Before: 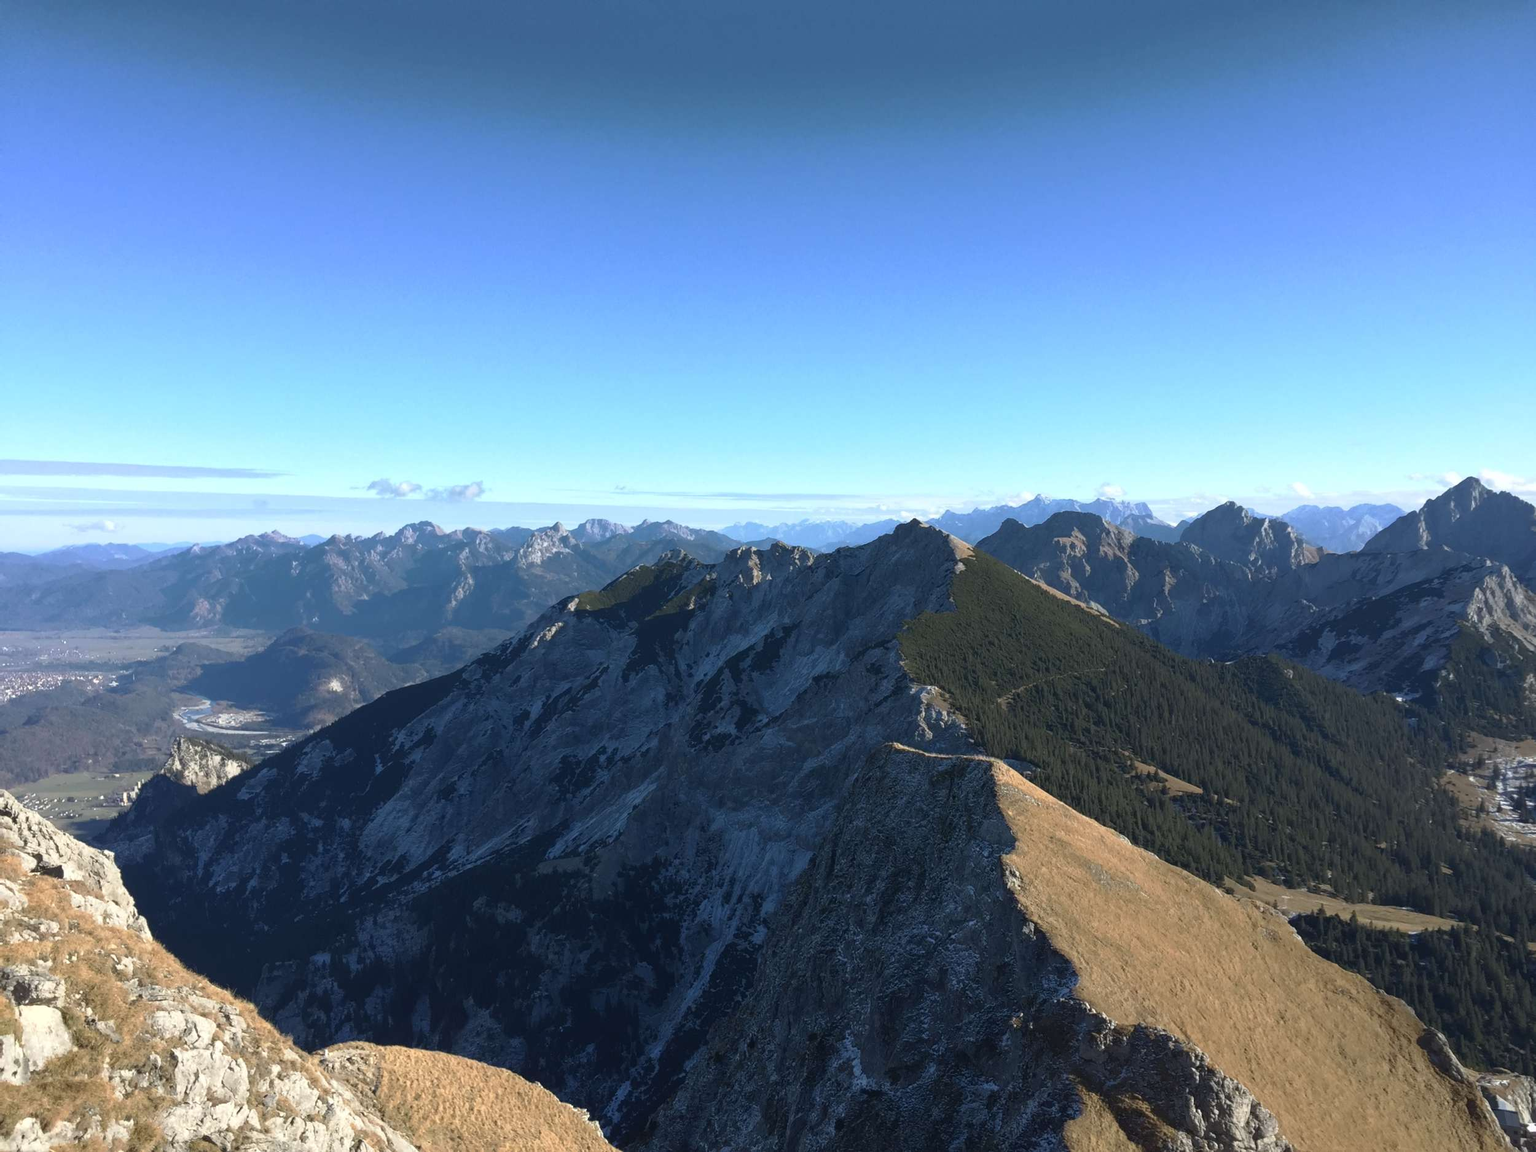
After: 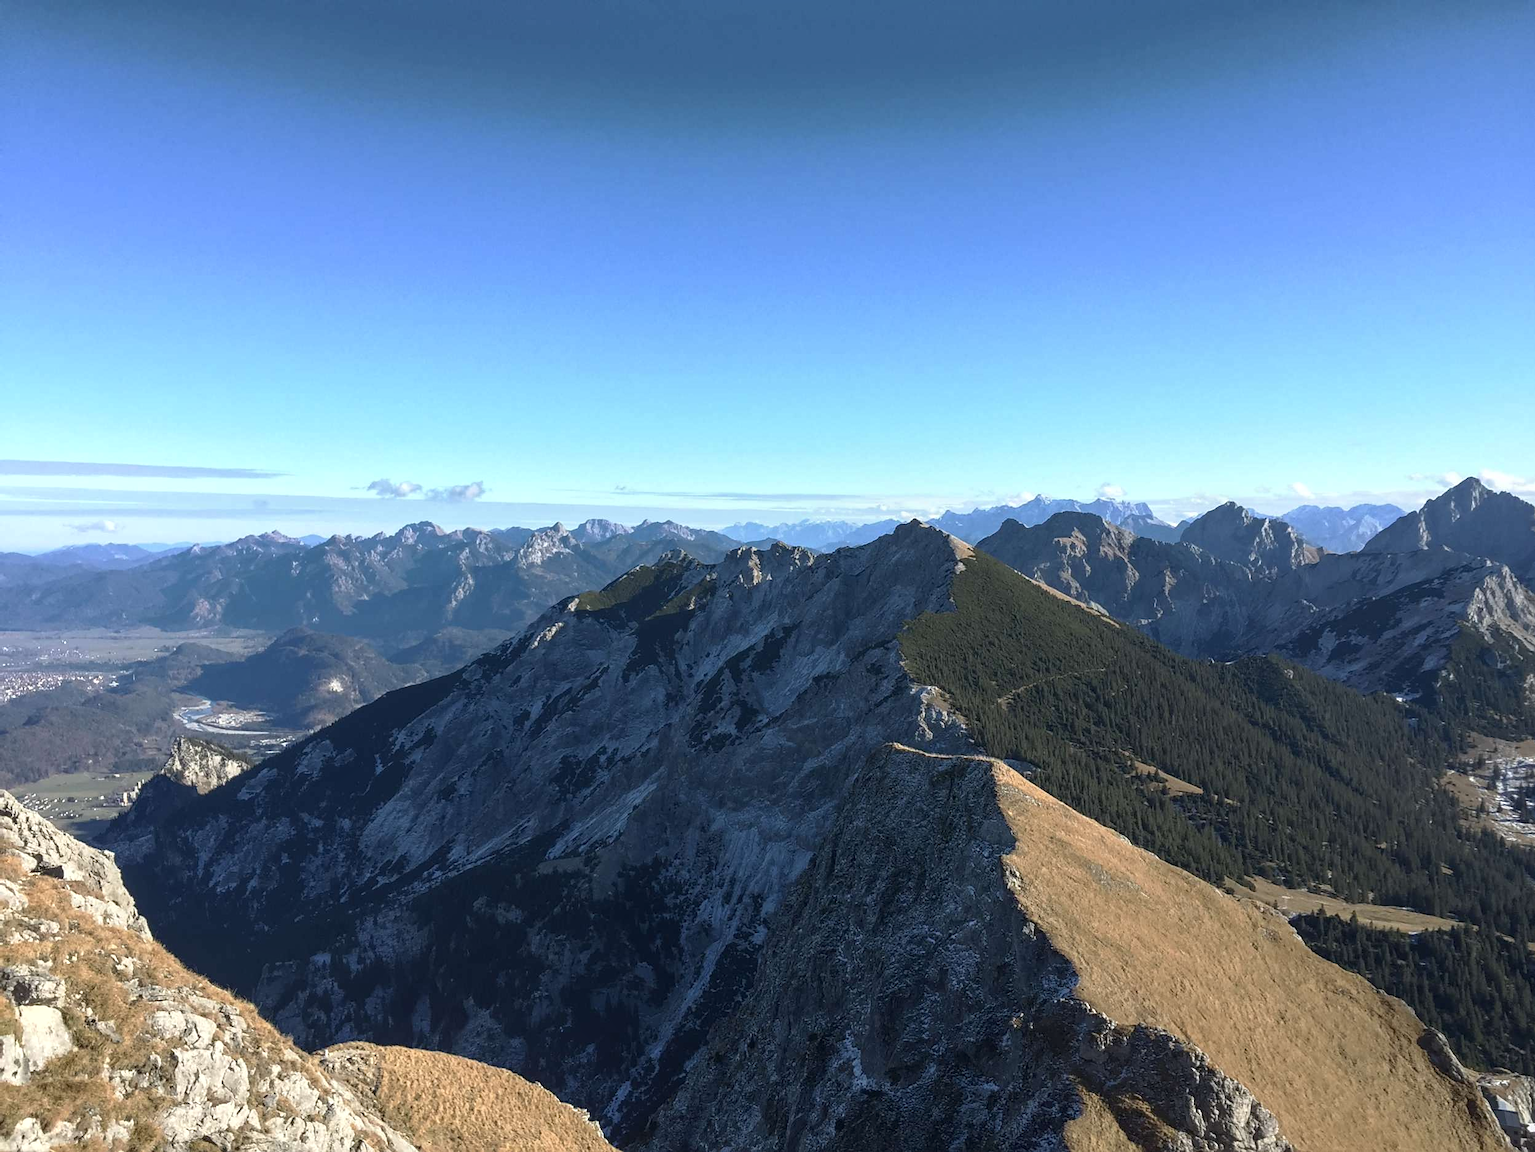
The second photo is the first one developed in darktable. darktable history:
local contrast: on, module defaults
sharpen: radius 1.815, amount 0.392, threshold 1.218
